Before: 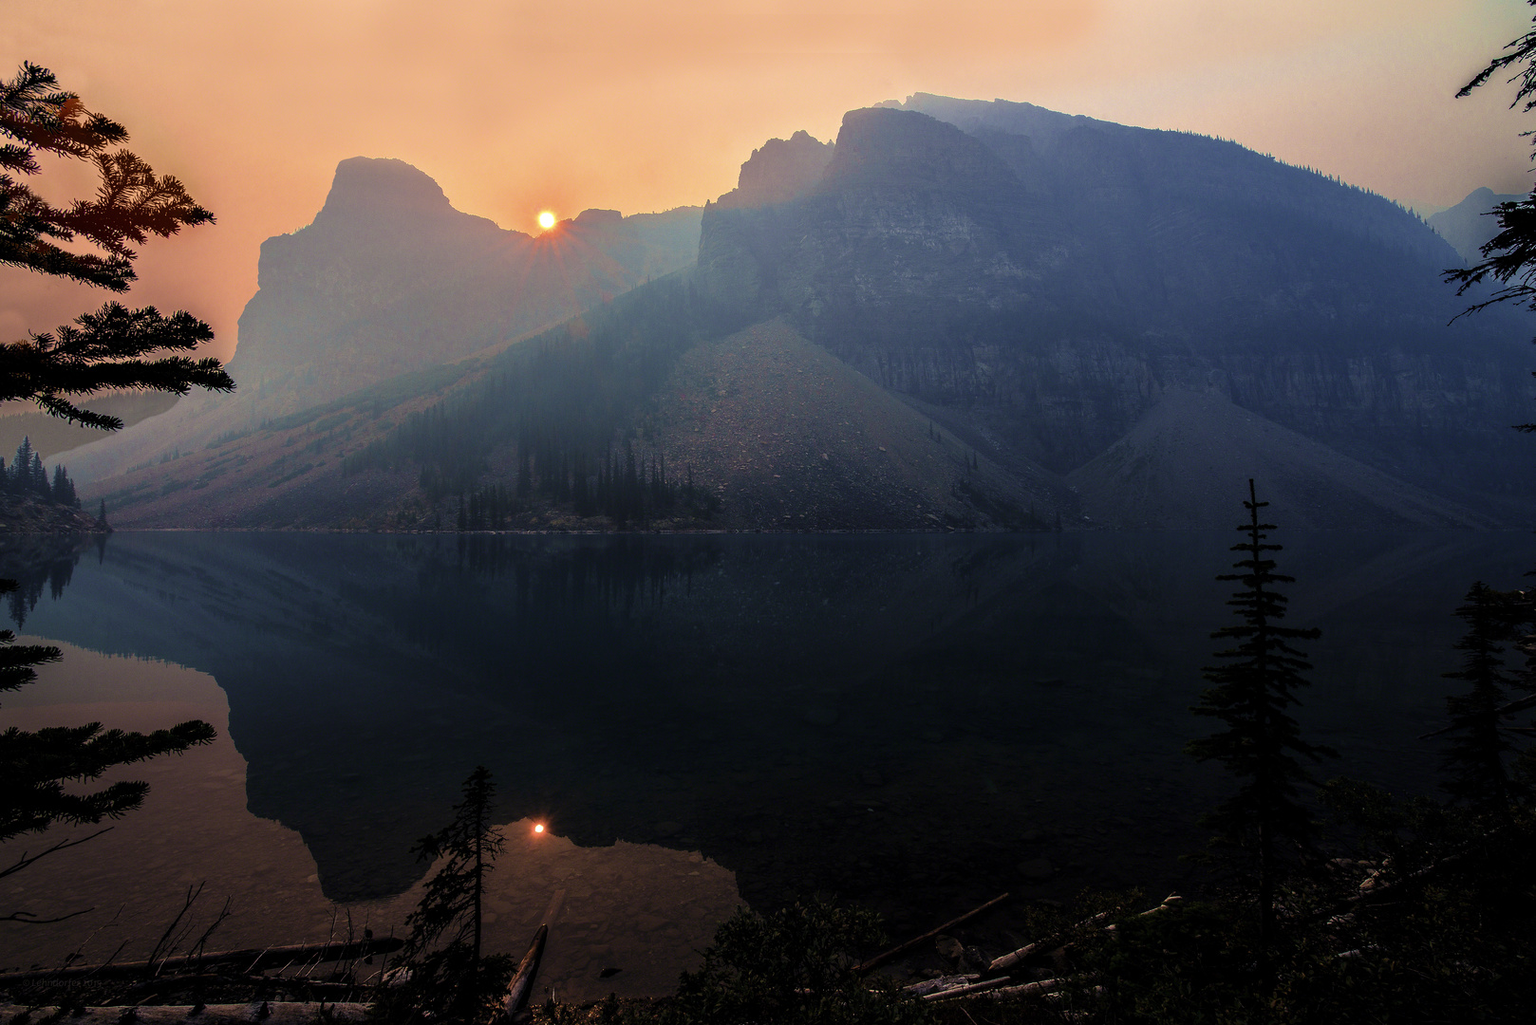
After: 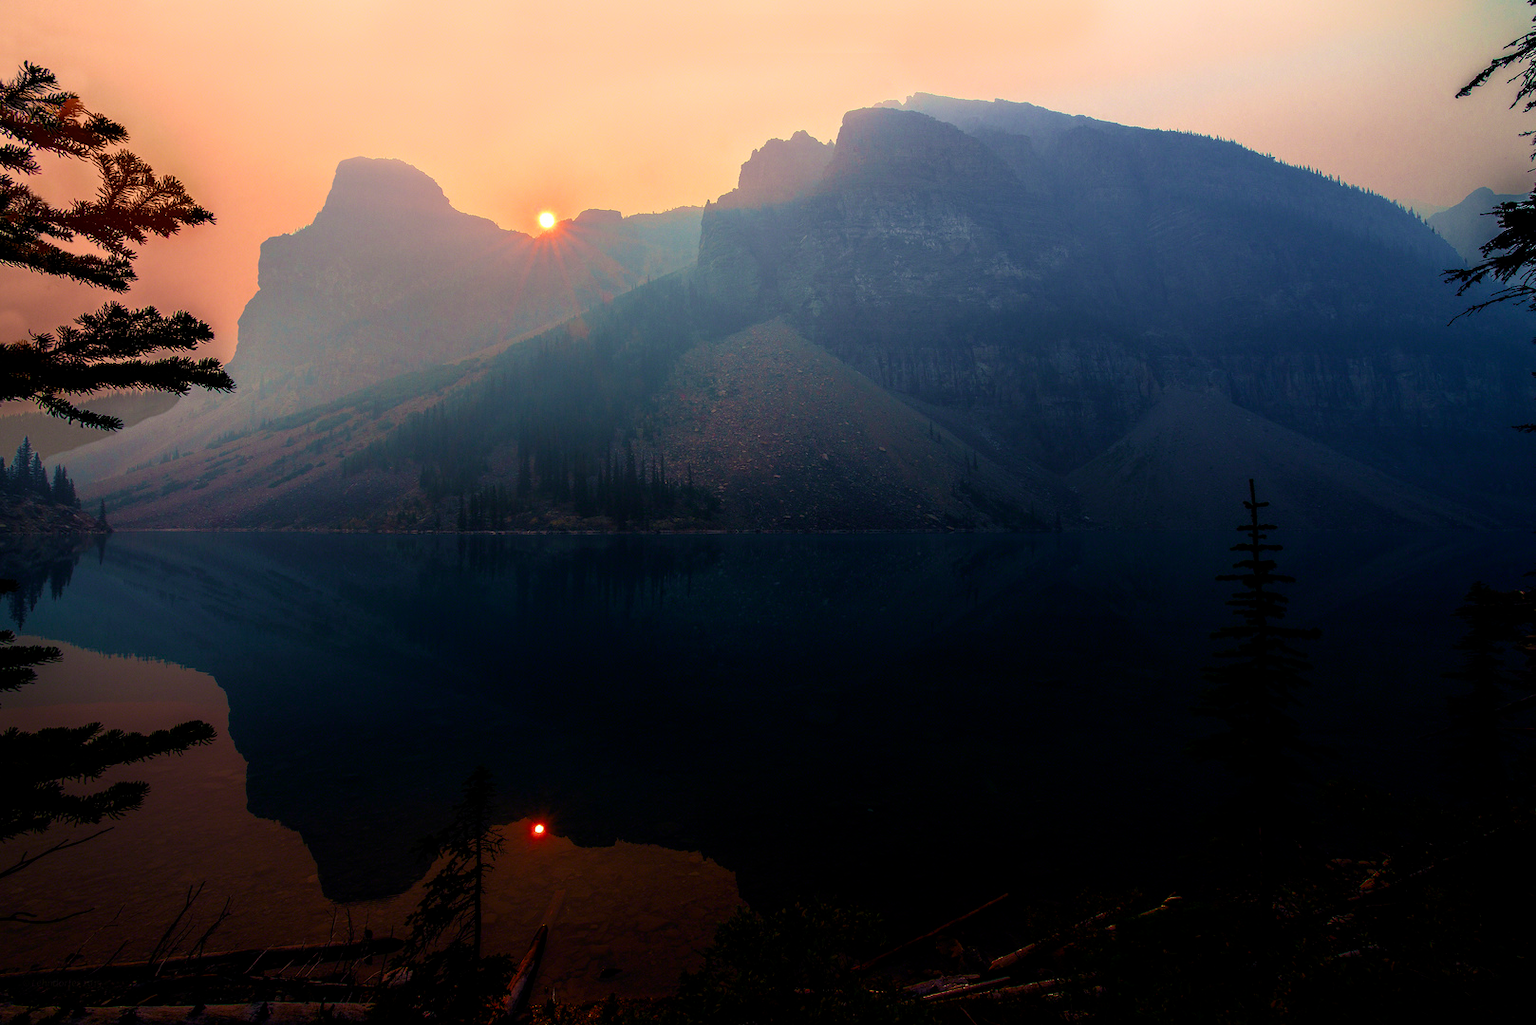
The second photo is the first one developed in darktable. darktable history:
shadows and highlights: shadows -40.96, highlights 64.59, soften with gaussian
